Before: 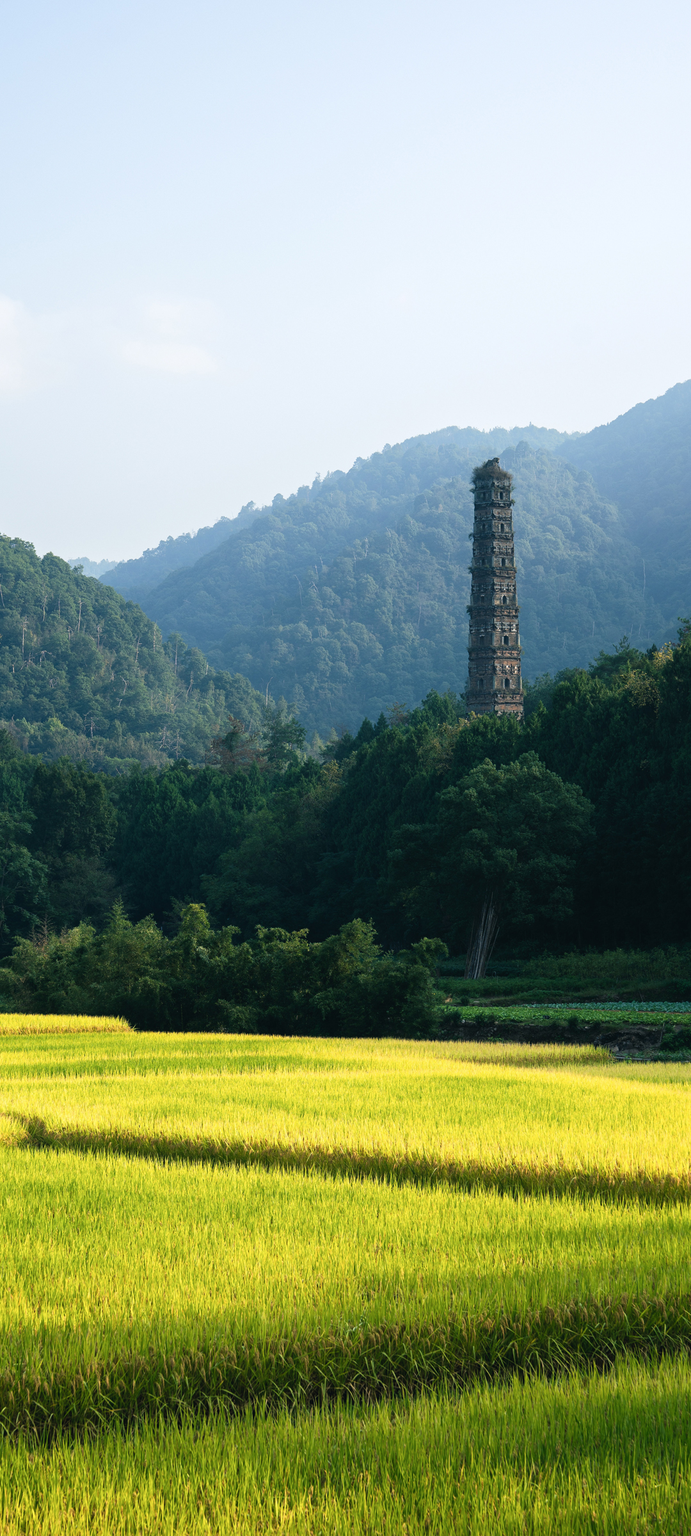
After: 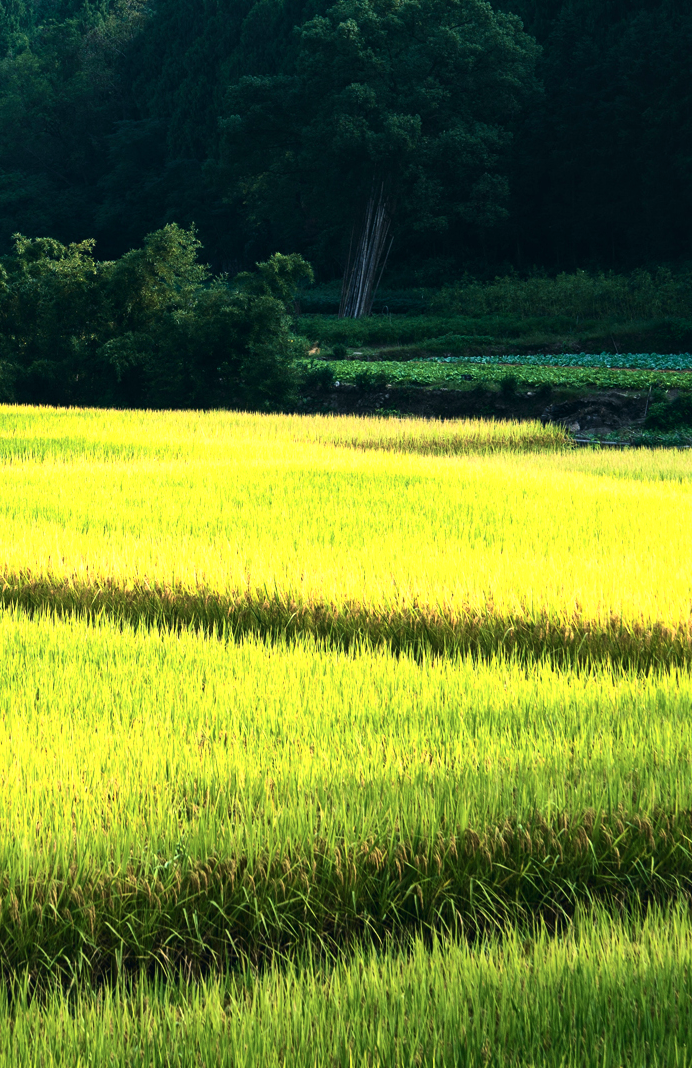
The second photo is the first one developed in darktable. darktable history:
exposure: exposure 0.497 EV, compensate highlight preservation false
crop and rotate: left 35.855%, top 50.541%, bottom 4.926%
contrast brightness saturation: contrast 0.243, brightness 0.089
color calibration: illuminant as shot in camera, x 0.358, y 0.373, temperature 4628.91 K
tone curve: curves: ch0 [(0, 0) (0.8, 0.757) (1, 1)], preserve colors none
local contrast: mode bilateral grid, contrast 20, coarseness 51, detail 120%, midtone range 0.2
velvia: strength 26.68%
